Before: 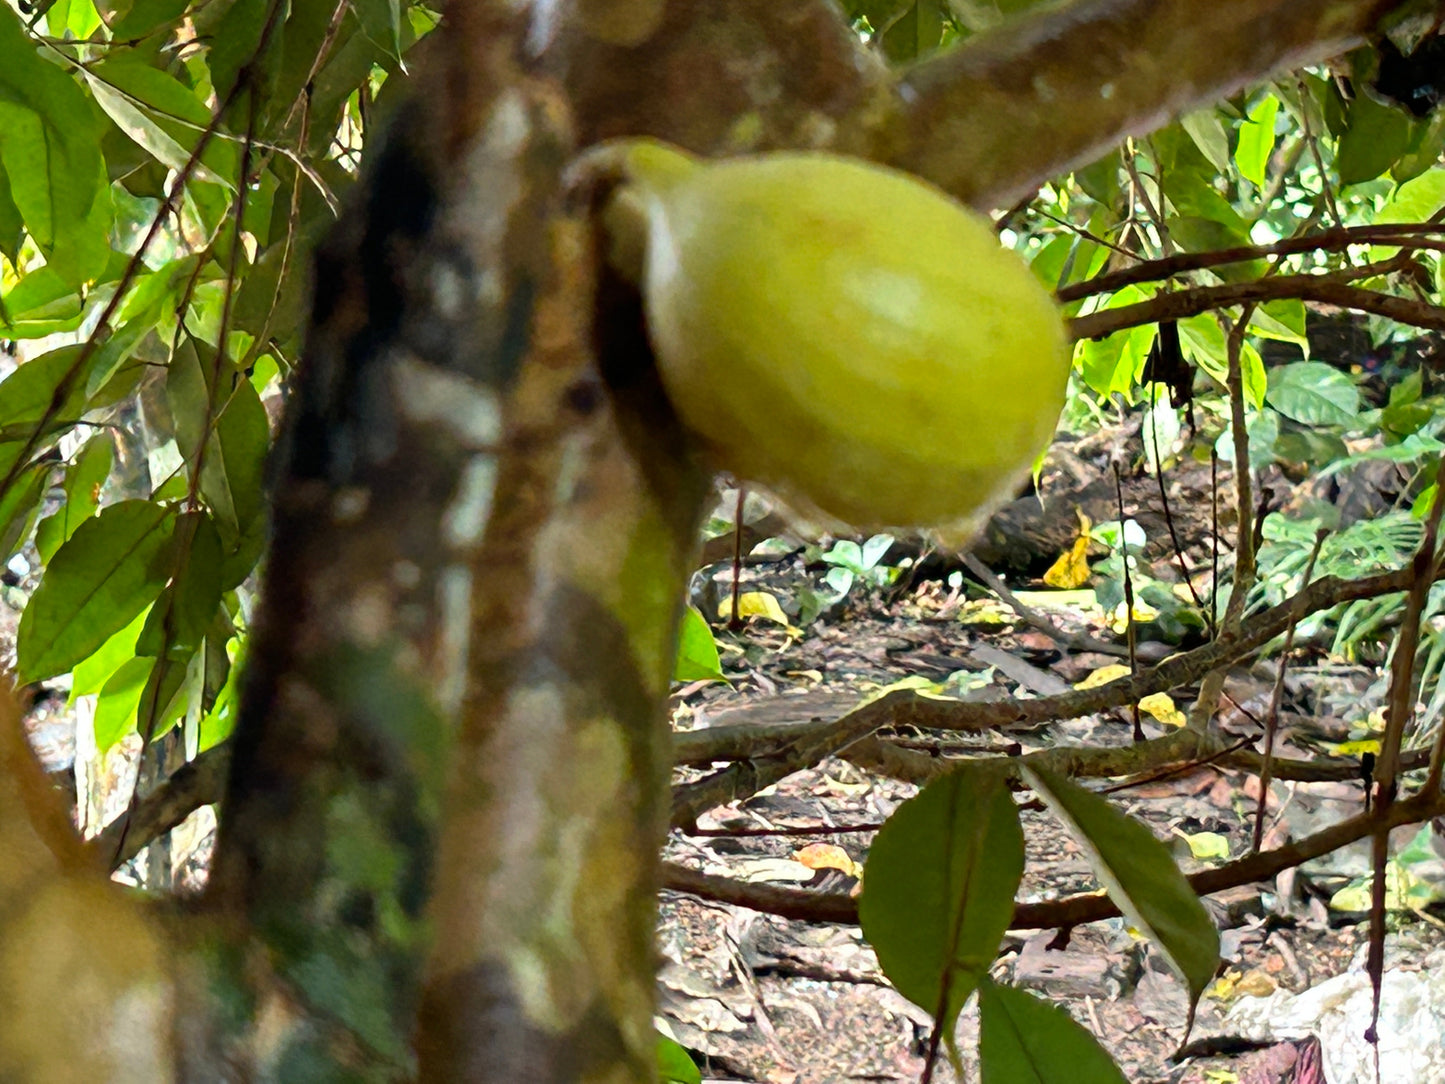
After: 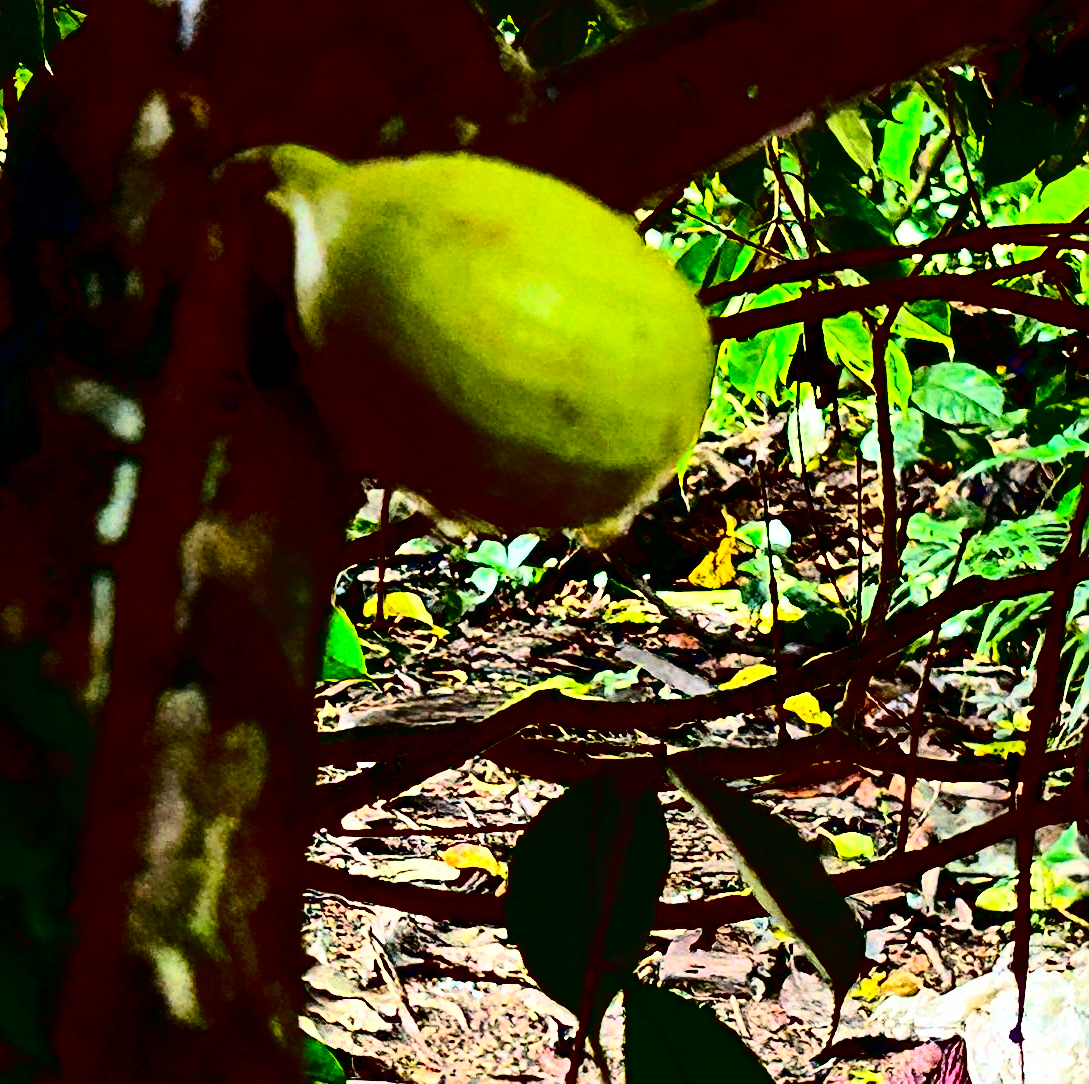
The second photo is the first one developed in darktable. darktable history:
crop and rotate: left 24.6%
sharpen: on, module defaults
contrast brightness saturation: contrast 0.77, brightness -1, saturation 1
